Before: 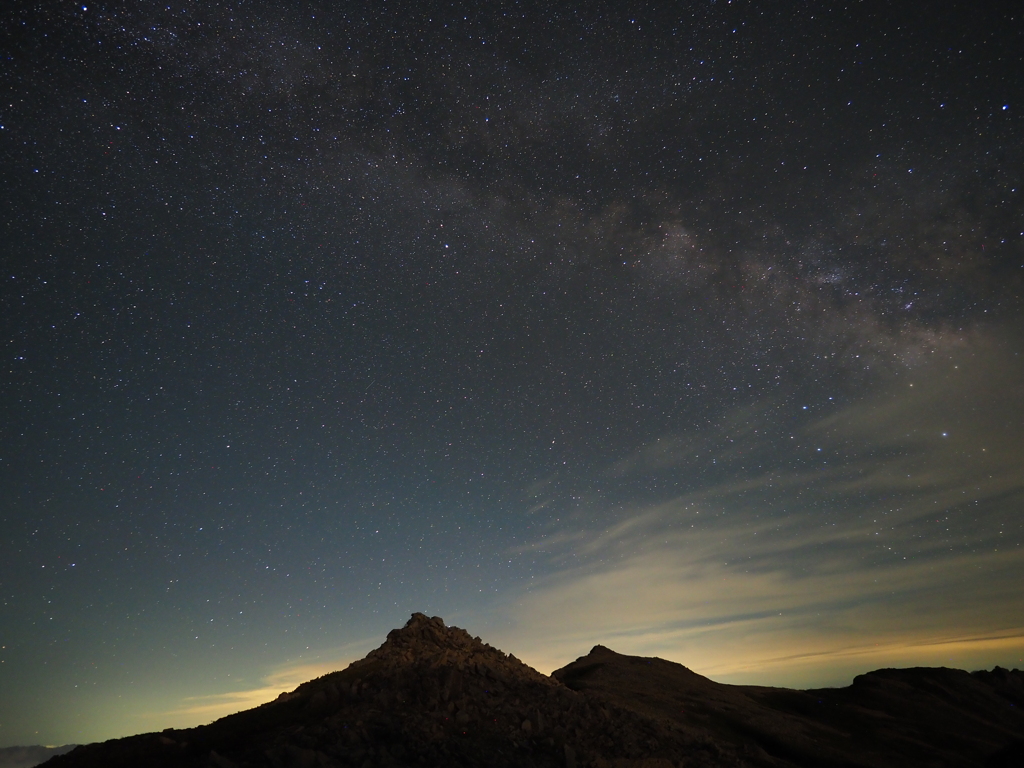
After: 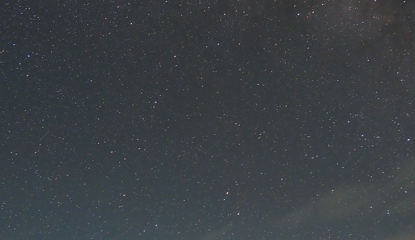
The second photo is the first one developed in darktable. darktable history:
crop: left 31.847%, top 32.544%, right 27.602%, bottom 36.148%
color balance rgb: perceptual saturation grading › global saturation -3.842%, perceptual saturation grading › shadows -1.115%, contrast -10.597%
